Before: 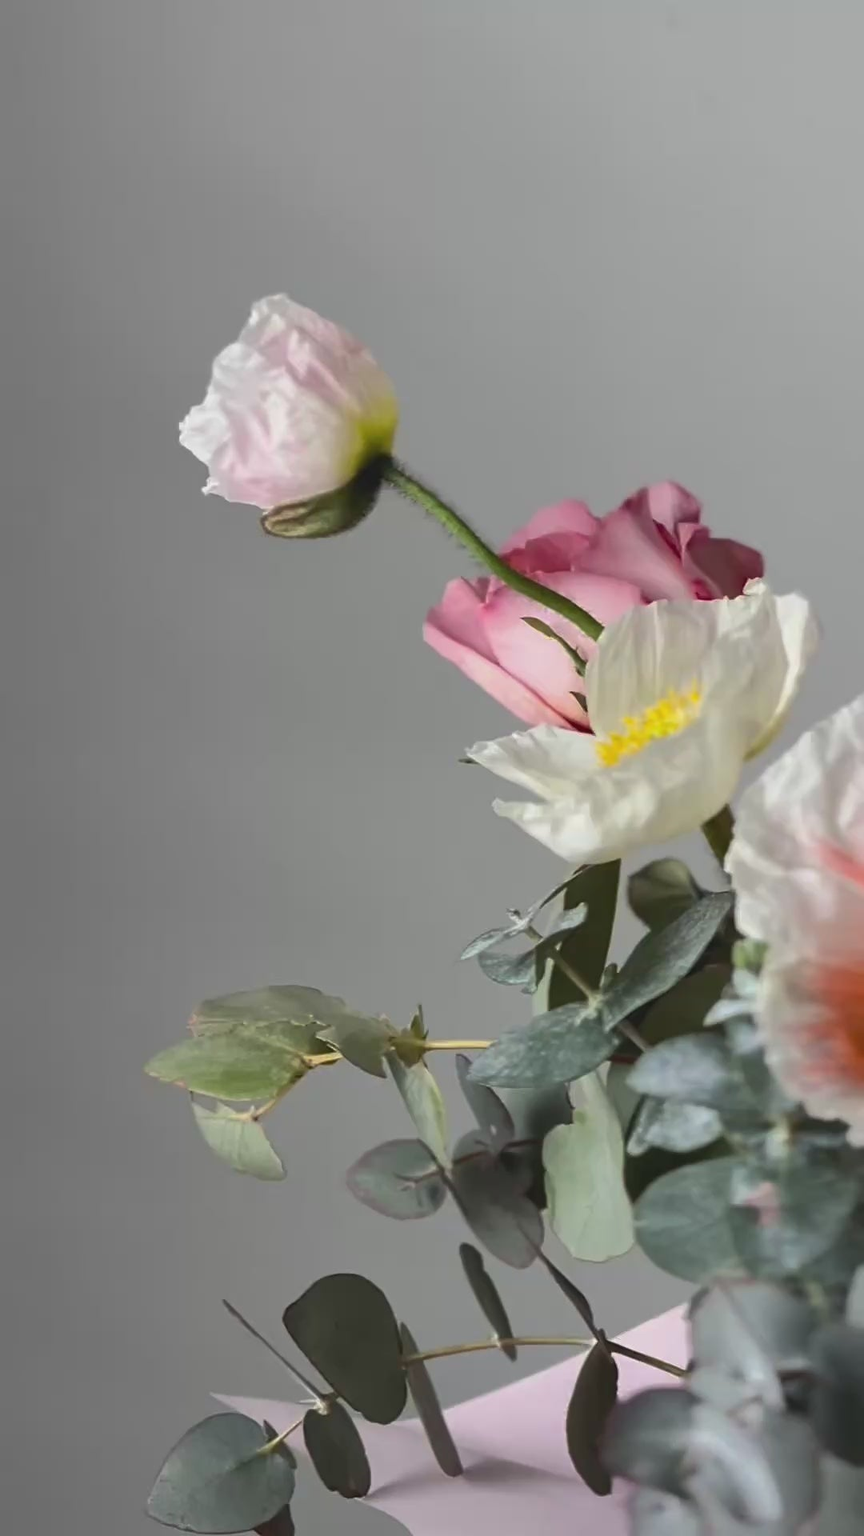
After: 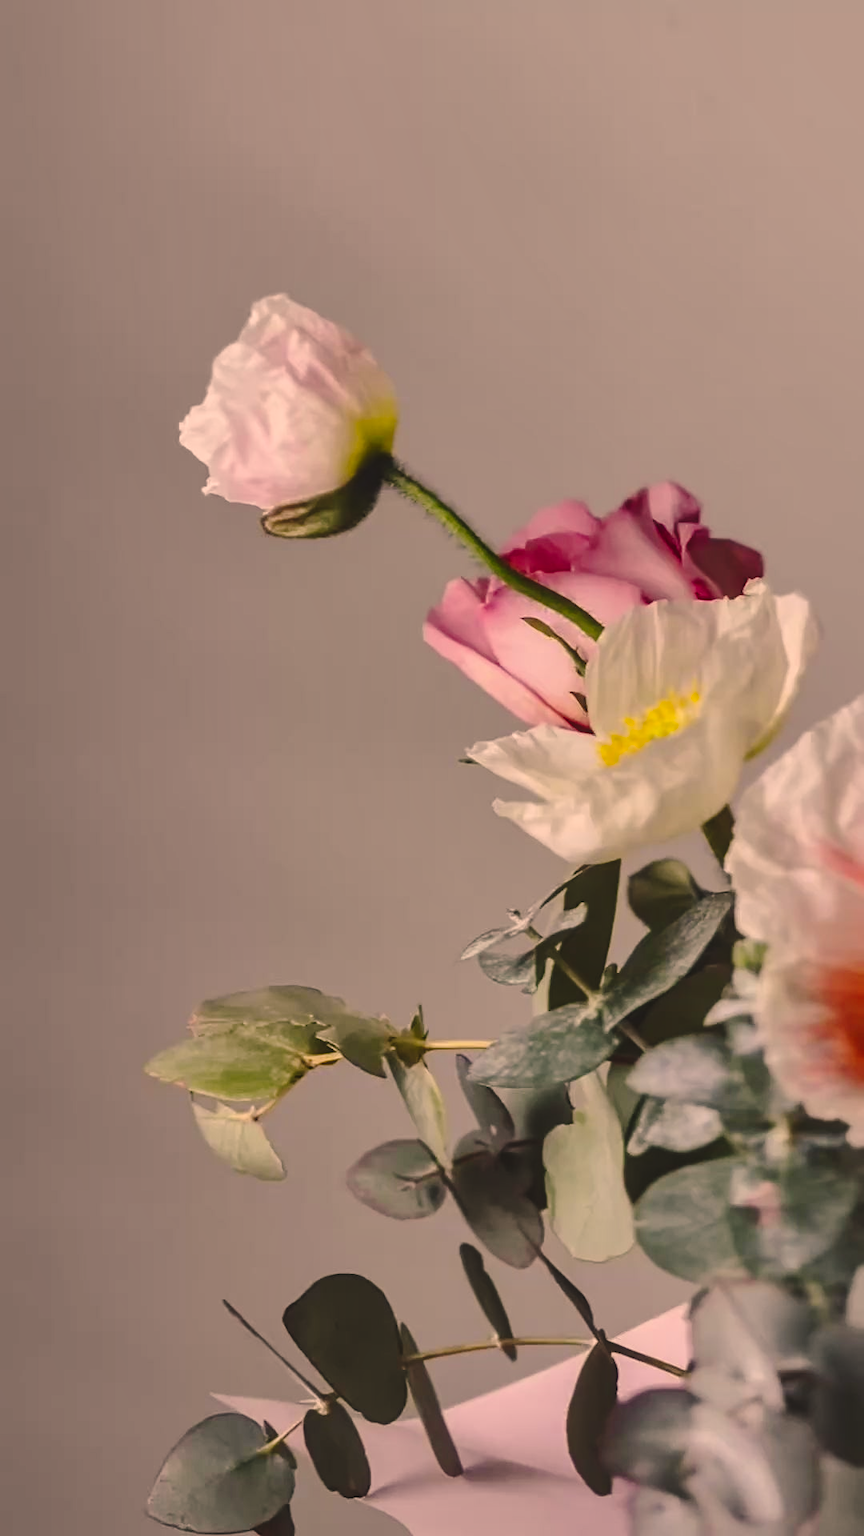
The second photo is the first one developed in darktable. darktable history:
local contrast: detail 130%
shadows and highlights: on, module defaults
base curve: curves: ch0 [(0, 0) (0.032, 0.037) (0.105, 0.228) (0.435, 0.76) (0.856, 0.983) (1, 1)], preserve colors none
color correction: highlights a* 17.64, highlights b* 19.01
exposure: black level correction -0.016, exposure -1.079 EV, compensate highlight preservation false
